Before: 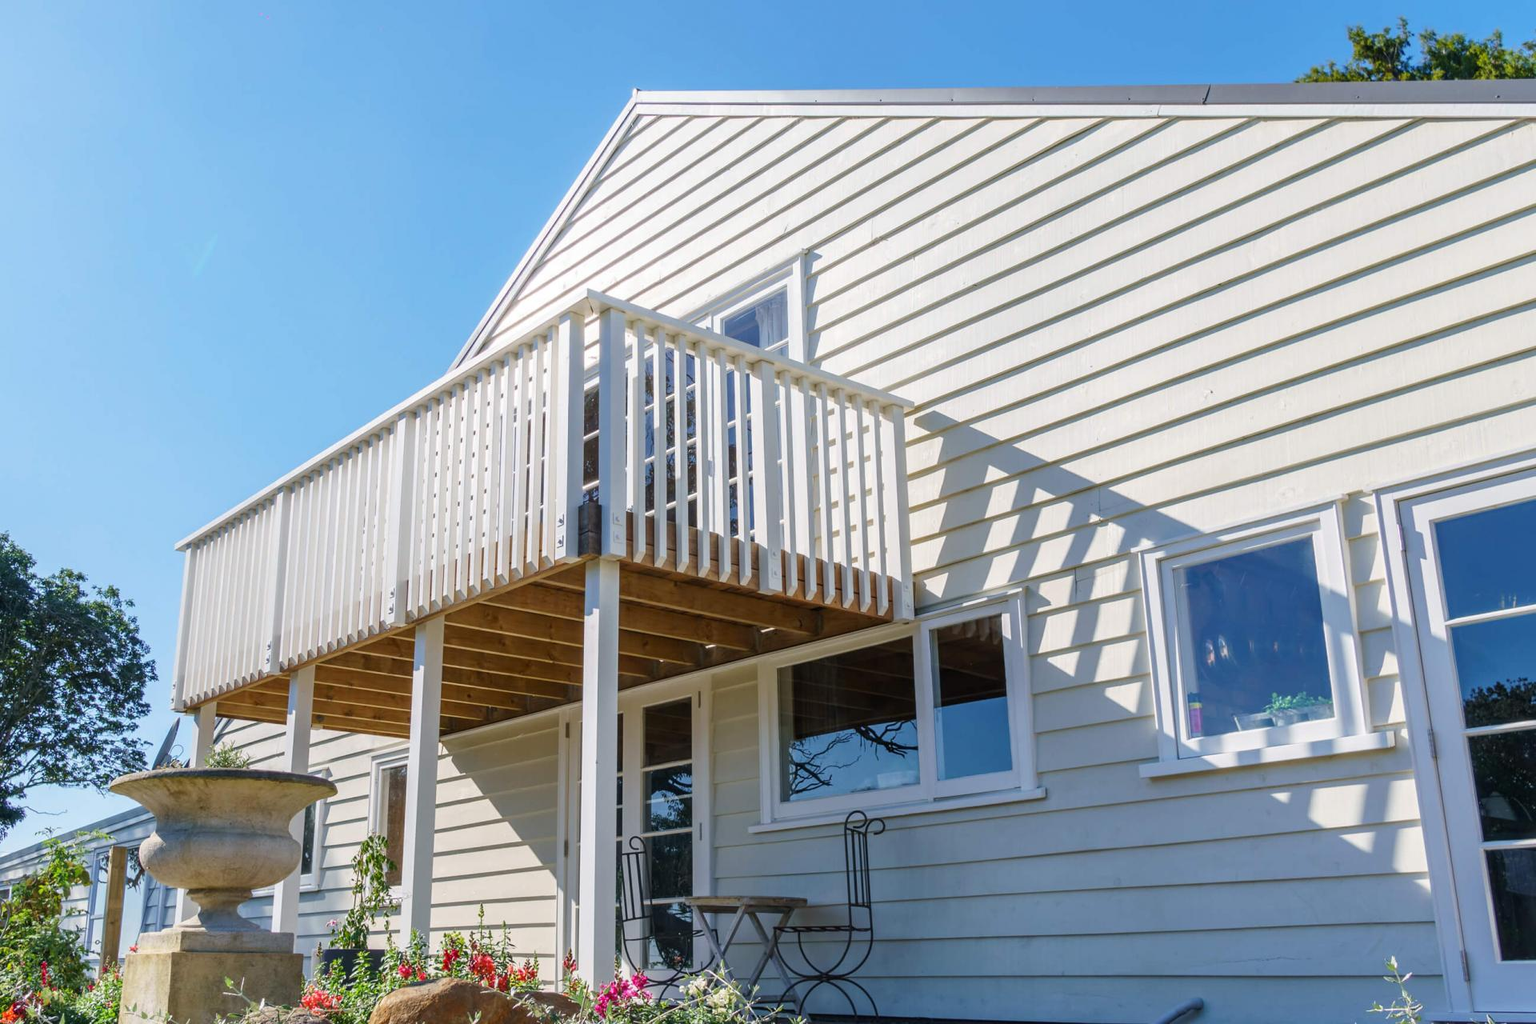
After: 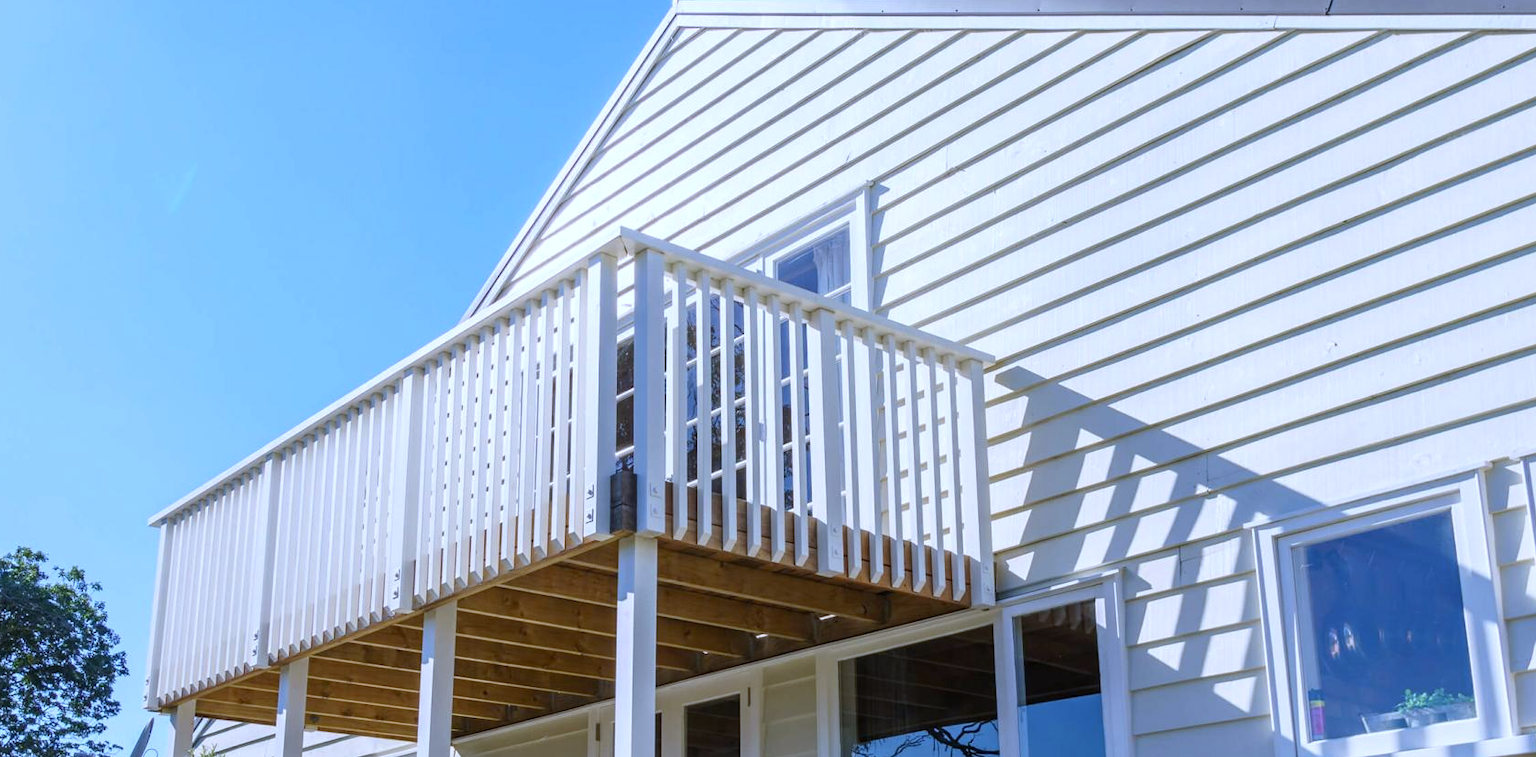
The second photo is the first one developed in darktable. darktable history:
white balance: red 0.948, green 1.02, blue 1.176
crop: left 3.015%, top 8.969%, right 9.647%, bottom 26.457%
